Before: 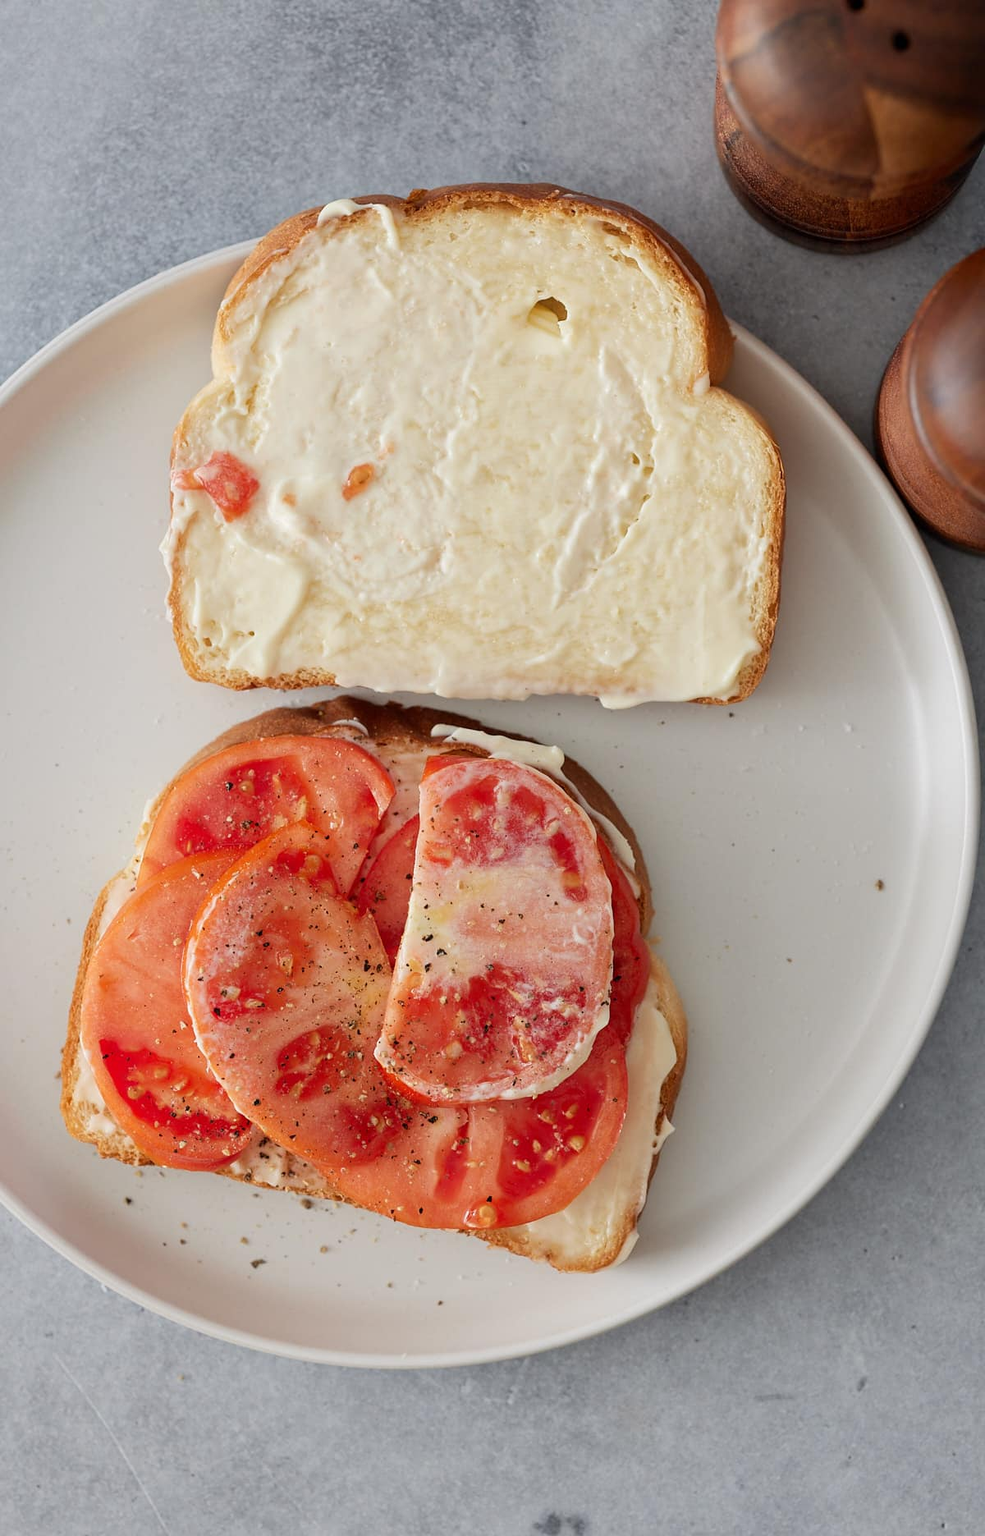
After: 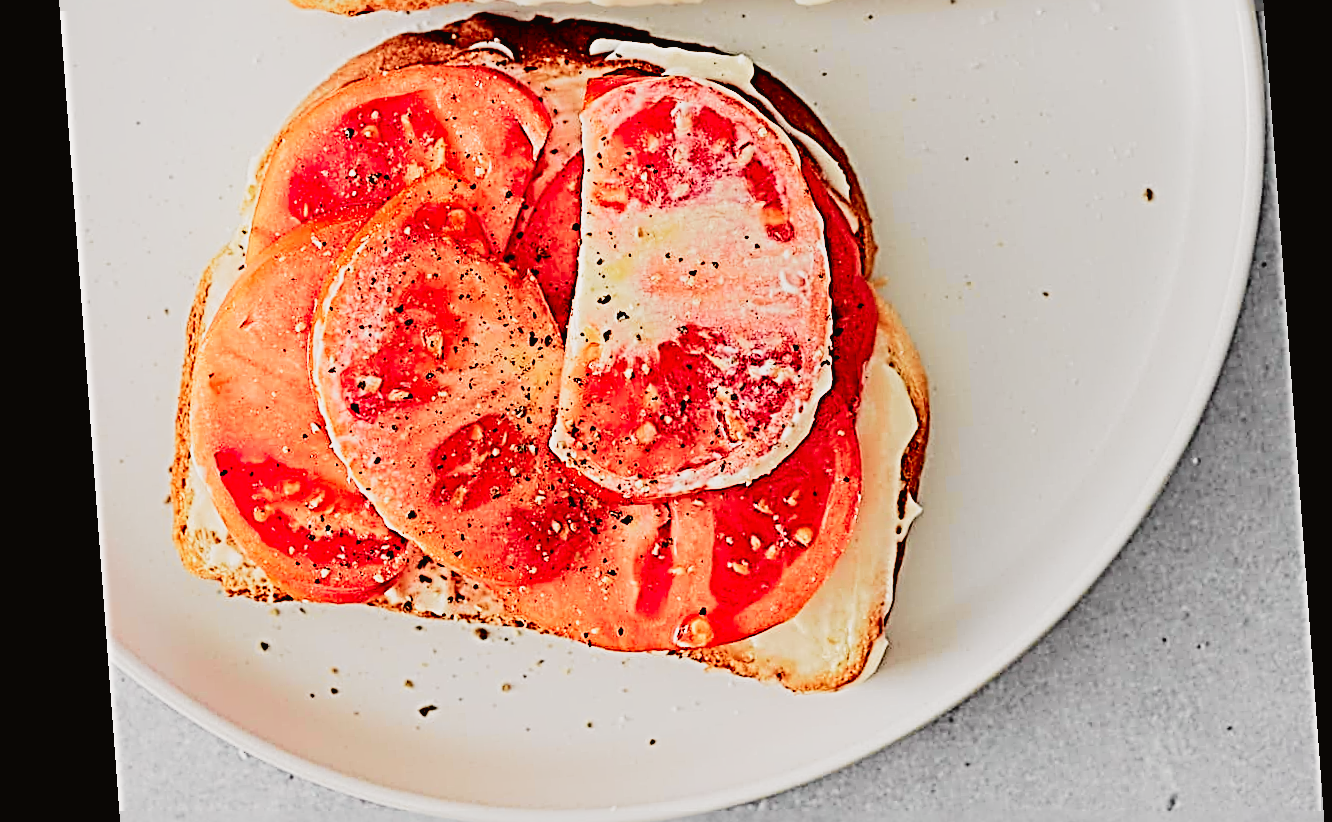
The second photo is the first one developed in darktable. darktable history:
contrast brightness saturation: contrast 0.09, saturation 0.28
tone curve: curves: ch0 [(0, 0.019) (0.066, 0.043) (0.189, 0.182) (0.368, 0.407) (0.501, 0.564) (0.677, 0.729) (0.851, 0.861) (0.997, 0.959)]; ch1 [(0, 0) (0.187, 0.121) (0.388, 0.346) (0.437, 0.409) (0.474, 0.472) (0.499, 0.501) (0.514, 0.515) (0.542, 0.557) (0.645, 0.686) (0.812, 0.856) (1, 1)]; ch2 [(0, 0) (0.246, 0.214) (0.421, 0.427) (0.459, 0.484) (0.5, 0.504) (0.518, 0.523) (0.529, 0.548) (0.56, 0.576) (0.607, 0.63) (0.744, 0.734) (0.867, 0.821) (0.993, 0.889)], color space Lab, independent channels, preserve colors none
rotate and perspective: rotation -4.25°, automatic cropping off
filmic rgb: middle gray luminance 29%, black relative exposure -10.3 EV, white relative exposure 5.5 EV, threshold 6 EV, target black luminance 0%, hardness 3.95, latitude 2.04%, contrast 1.132, highlights saturation mix 5%, shadows ↔ highlights balance 15.11%, preserve chrominance no, color science v3 (2019), use custom middle-gray values true, iterations of high-quality reconstruction 0, enable highlight reconstruction true
exposure: black level correction 0, exposure 1.125 EV, compensate exposure bias true, compensate highlight preservation false
sharpen: radius 4.001, amount 2
crop: top 45.551%, bottom 12.262%
color balance rgb: linear chroma grading › shadows -3%, linear chroma grading › highlights -4%
